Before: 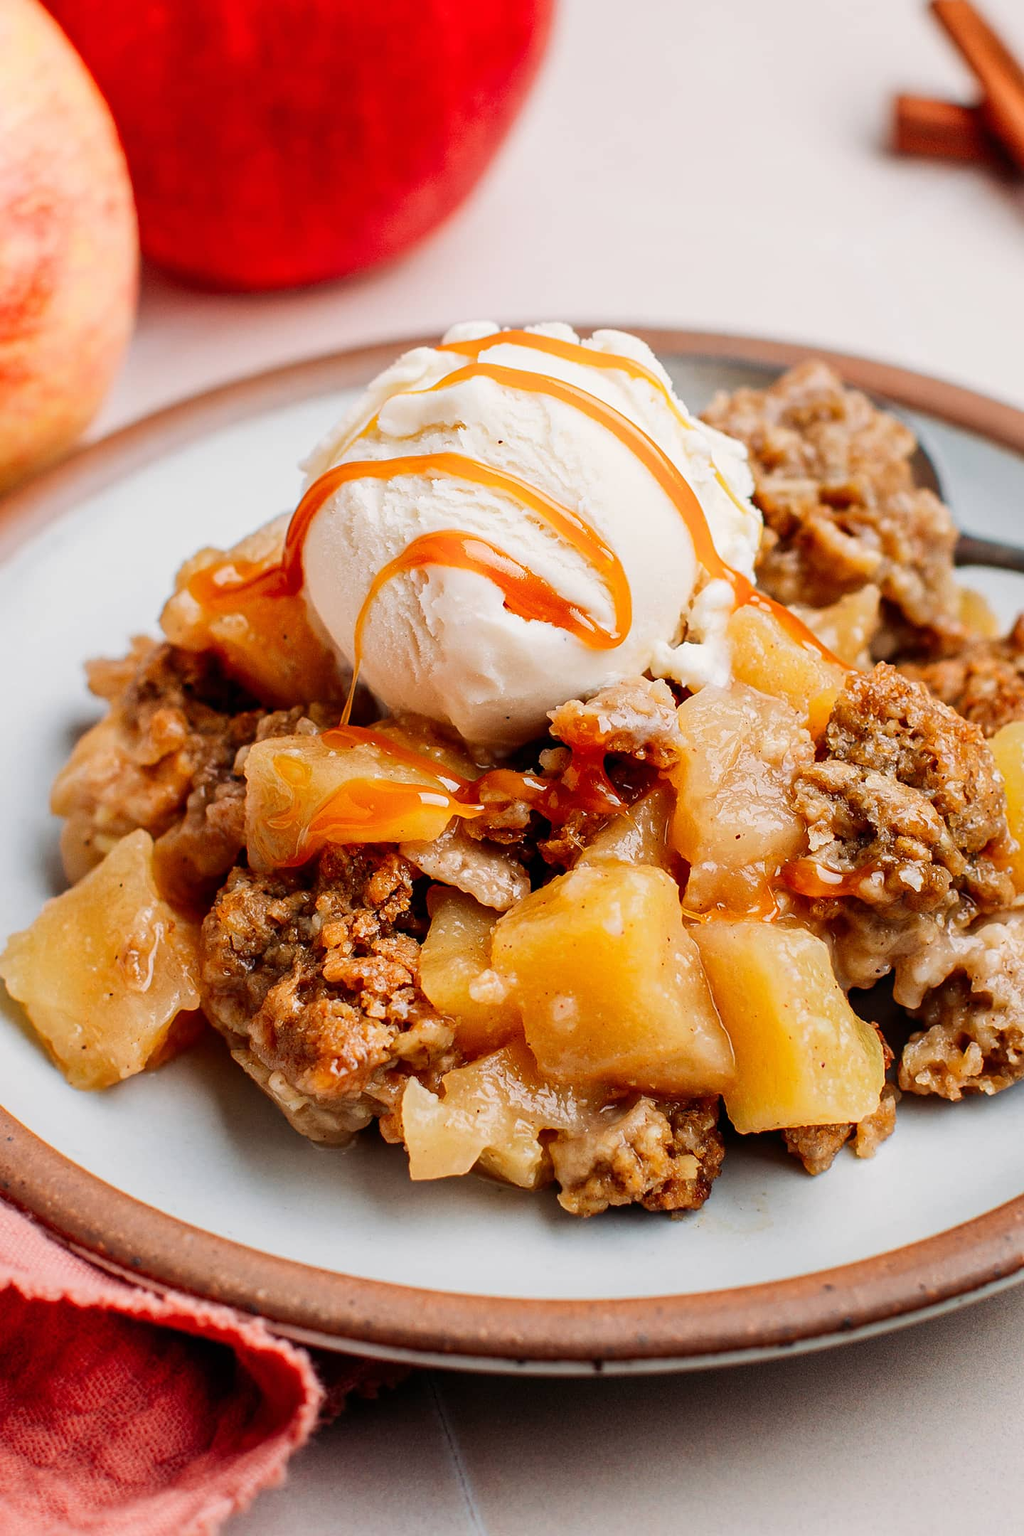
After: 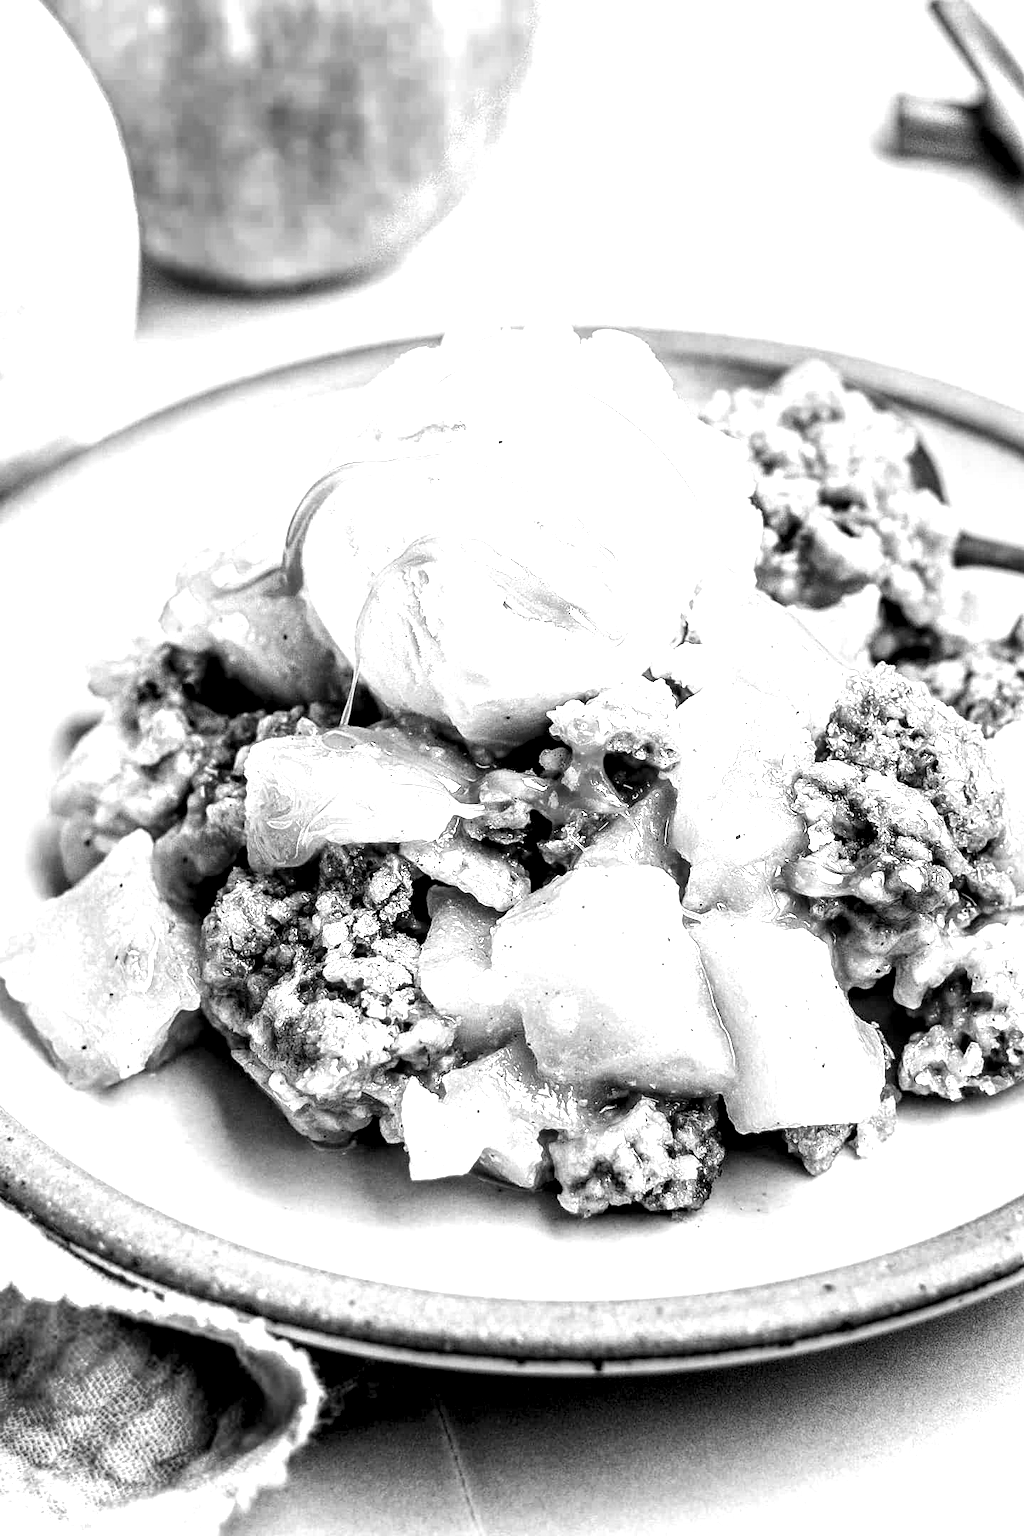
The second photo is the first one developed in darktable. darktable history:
local contrast: highlights 17%, detail 187%
color zones: curves: ch0 [(0.004, 0.588) (0.116, 0.636) (0.259, 0.476) (0.423, 0.464) (0.75, 0.5)]; ch1 [(0, 0) (0.143, 0) (0.286, 0) (0.429, 0) (0.571, 0) (0.714, 0) (0.857, 0)]
exposure: exposure 1 EV, compensate highlight preservation false
